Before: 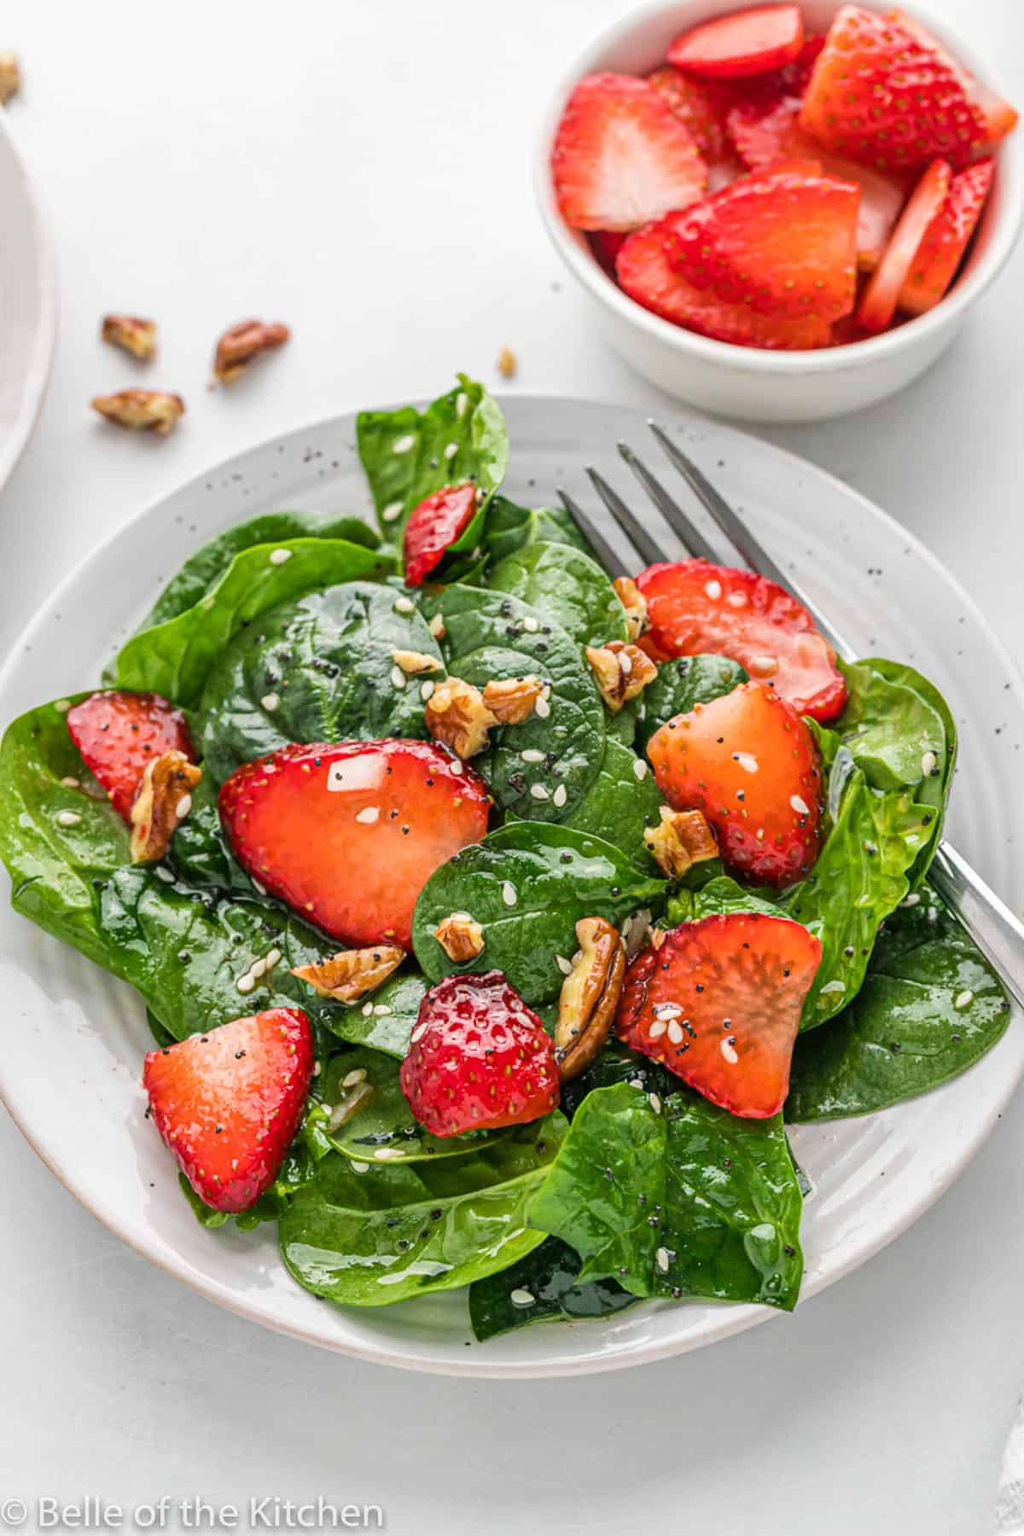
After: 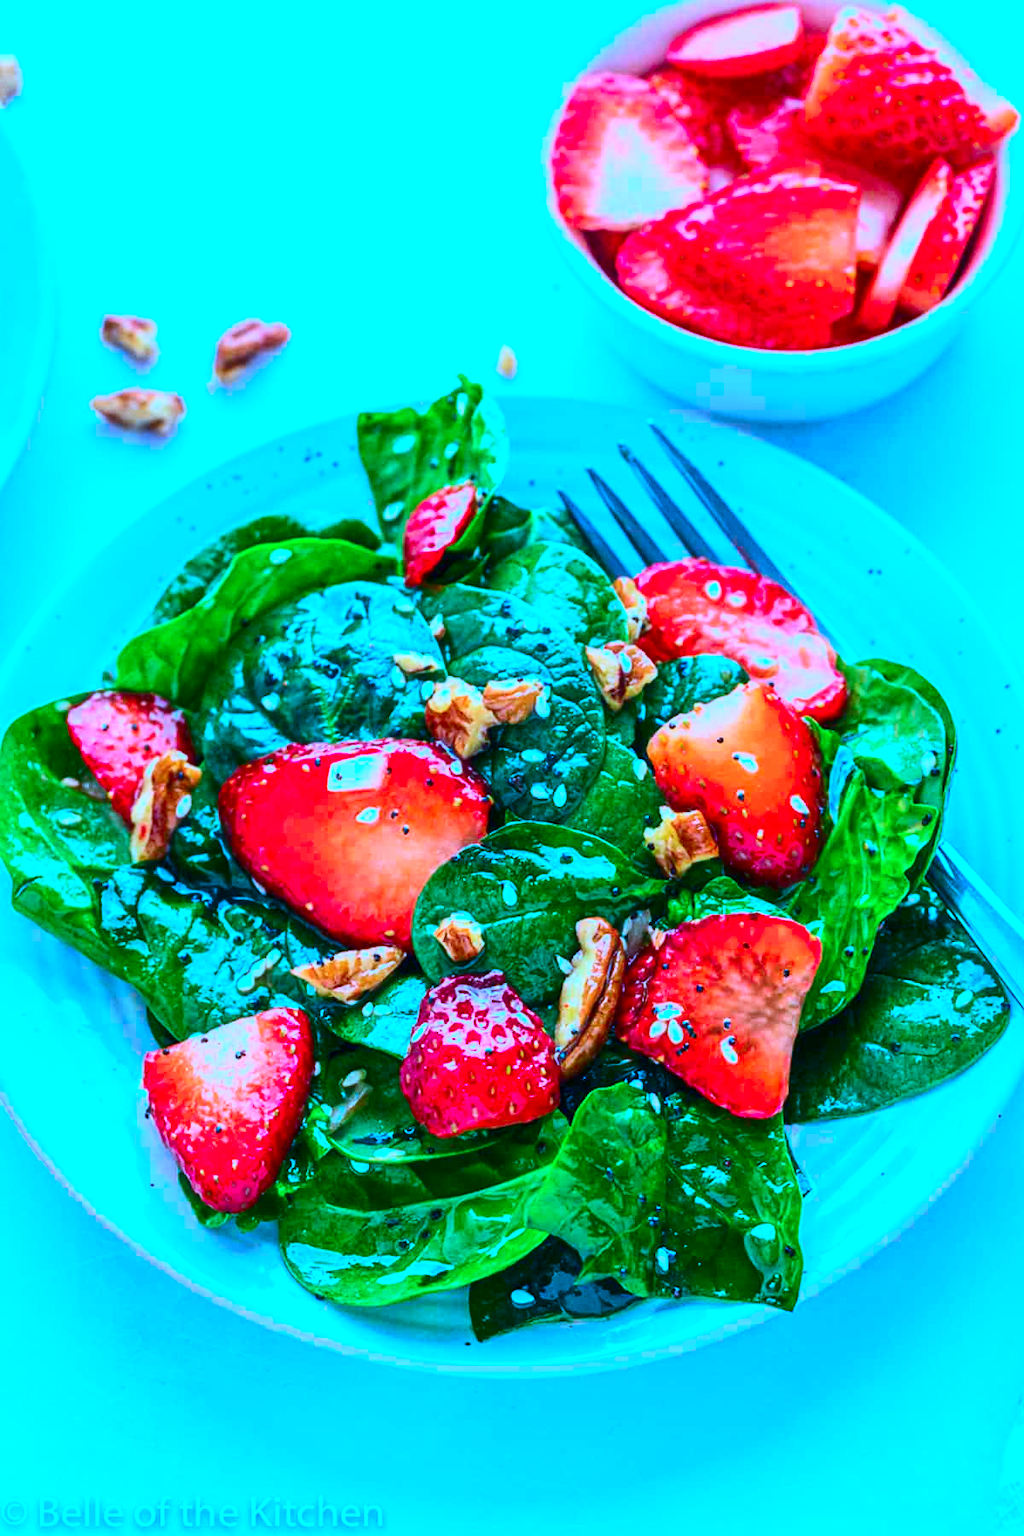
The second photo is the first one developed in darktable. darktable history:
haze removal: strength -0.05
contrast brightness saturation: contrast 0.26, brightness 0.02, saturation 0.87
color calibration: illuminant as shot in camera, x 0.442, y 0.413, temperature 2903.13 K
